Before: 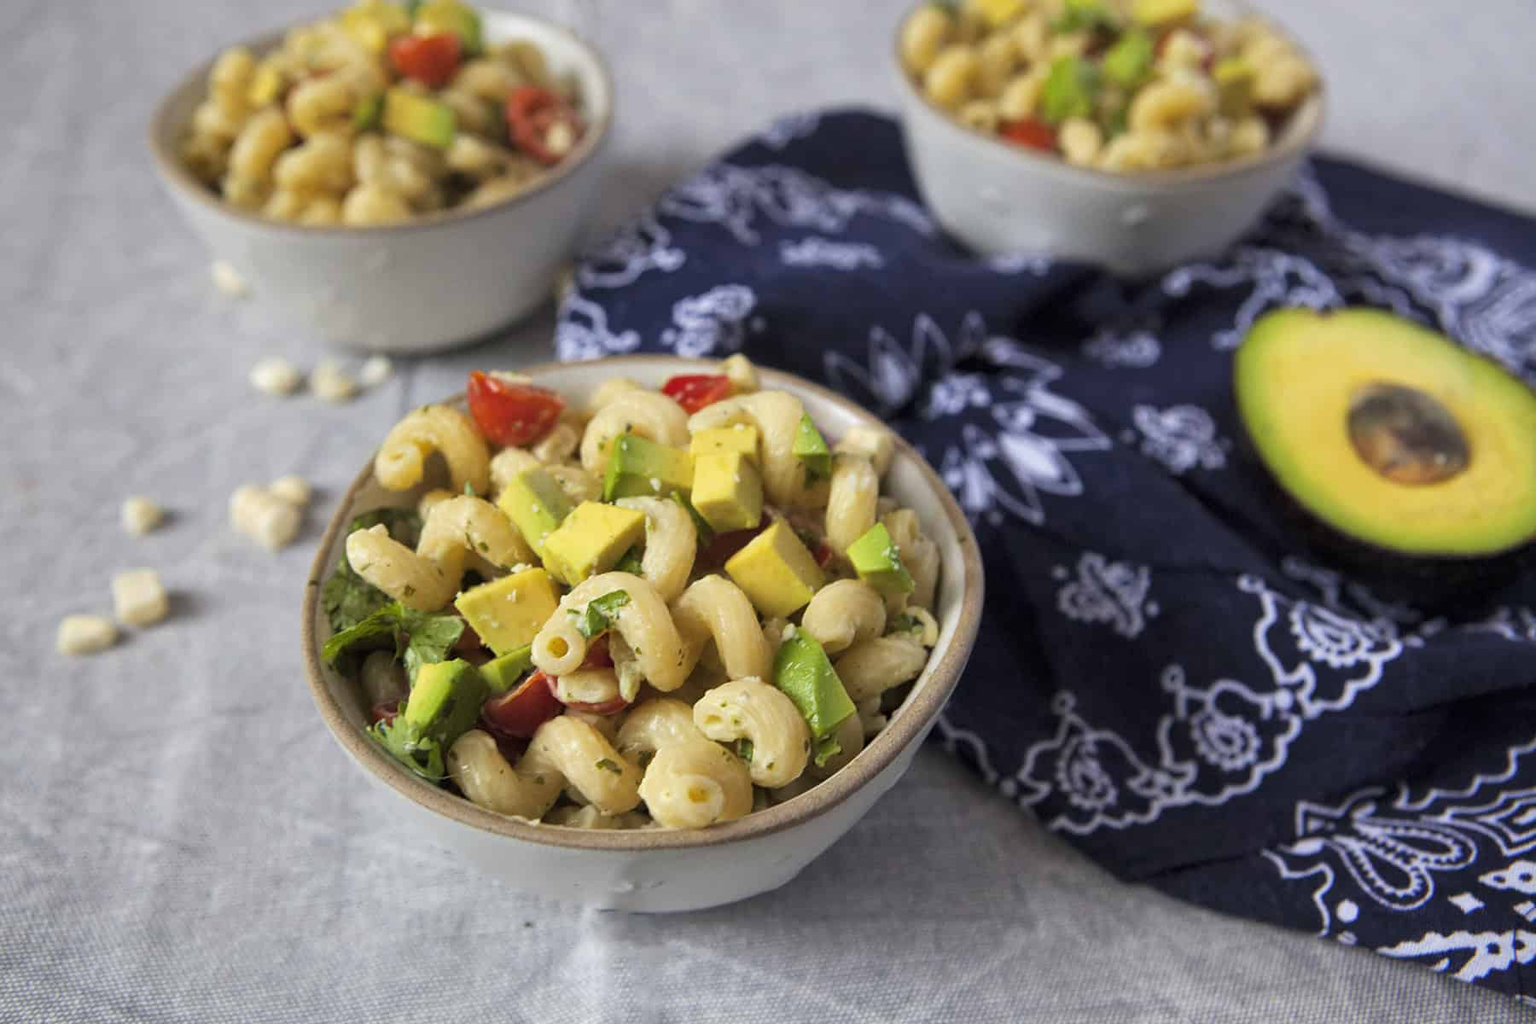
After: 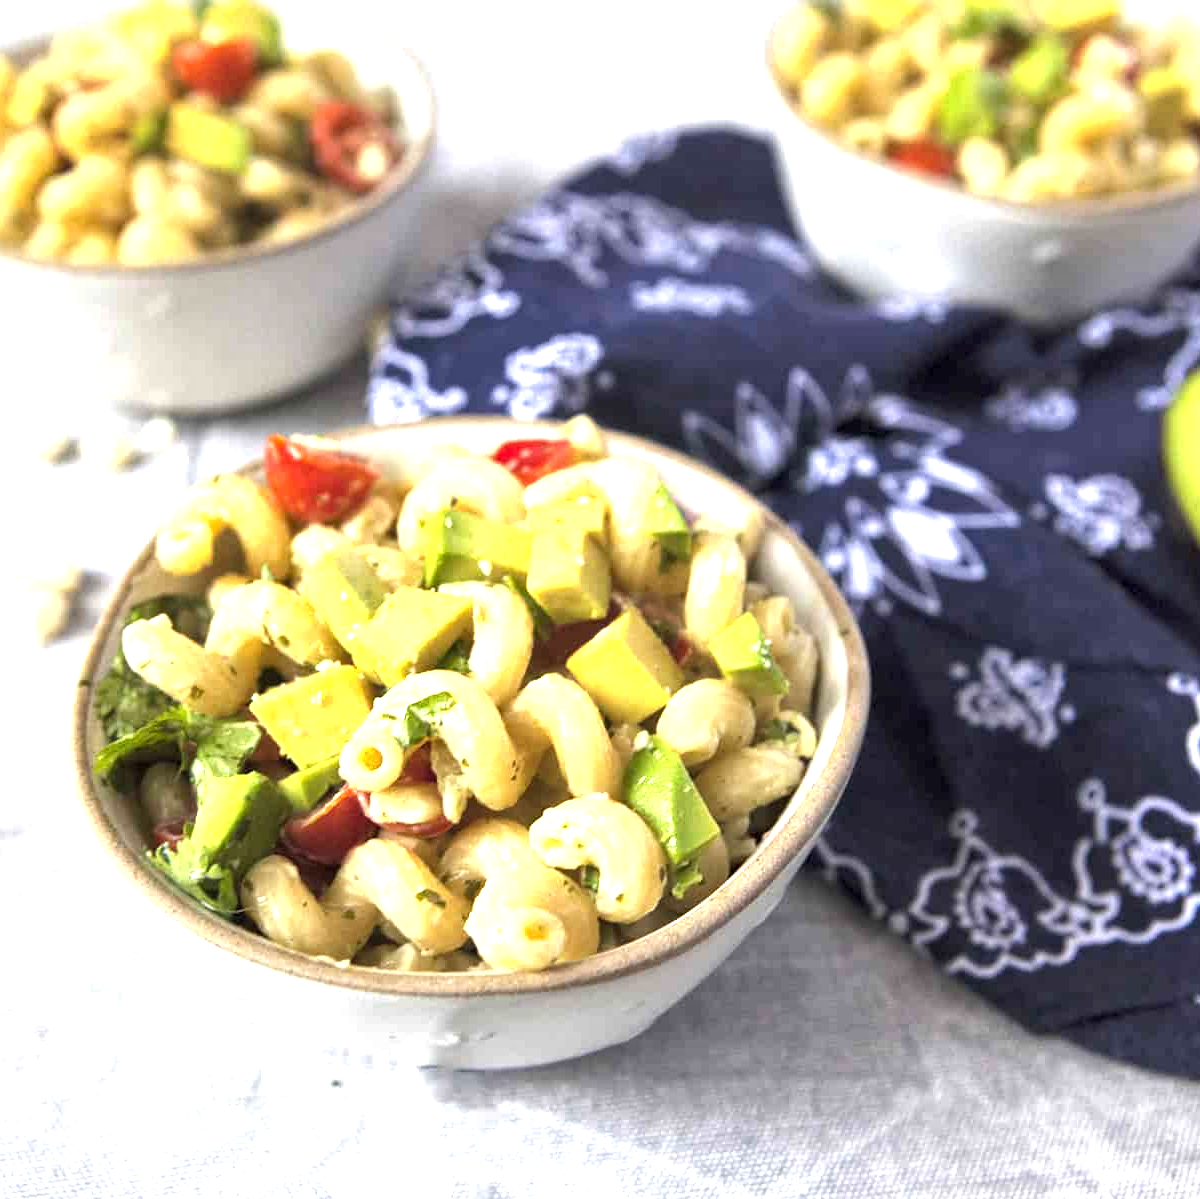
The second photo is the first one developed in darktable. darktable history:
exposure: black level correction 0, exposure 1.4 EV, compensate highlight preservation false
shadows and highlights: shadows 20.55, highlights -20.99, soften with gaussian
crop and rotate: left 15.754%, right 17.579%
local contrast: highlights 100%, shadows 100%, detail 120%, midtone range 0.2
